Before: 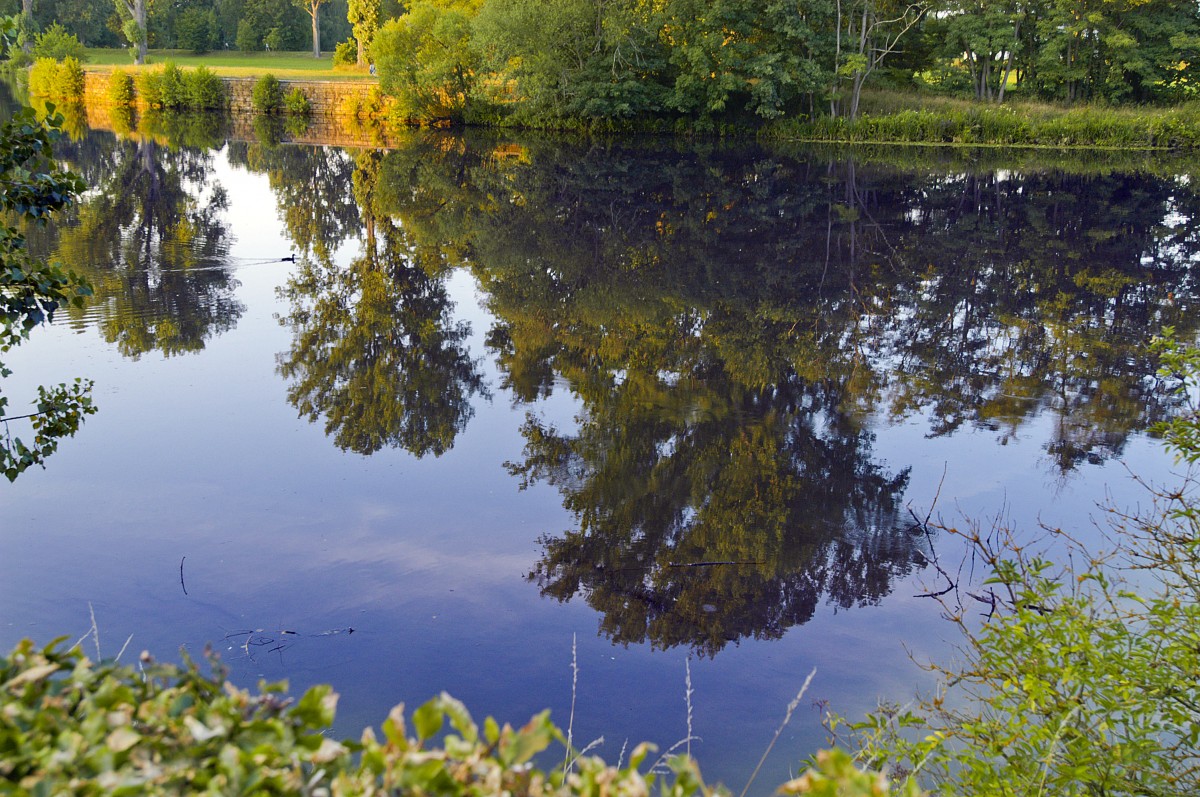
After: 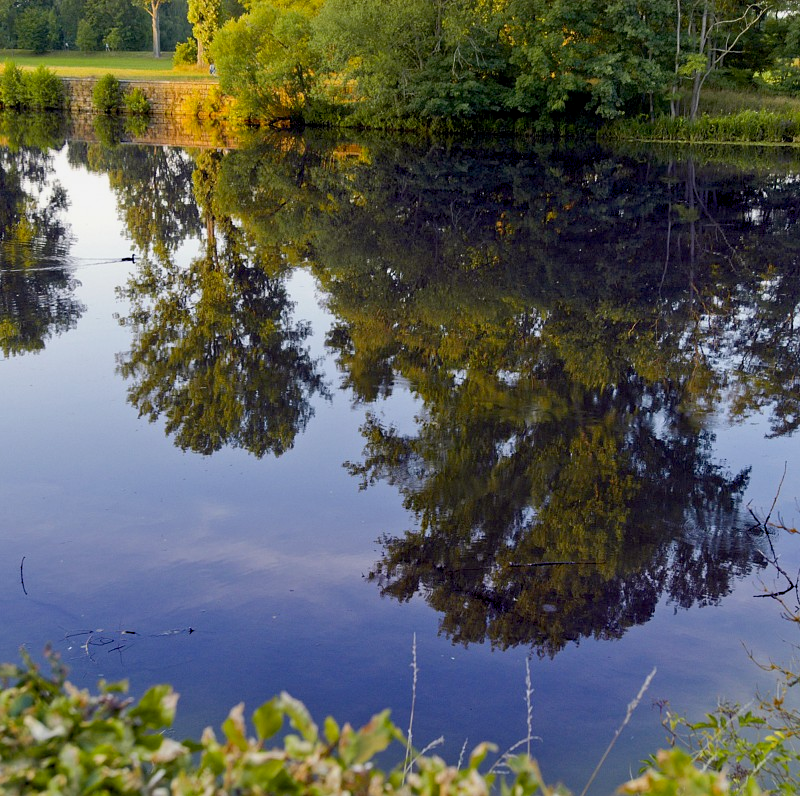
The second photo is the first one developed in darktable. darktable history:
crop and rotate: left 13.401%, right 19.873%
exposure: black level correction 0.009, exposure -0.16 EV, compensate highlight preservation false
